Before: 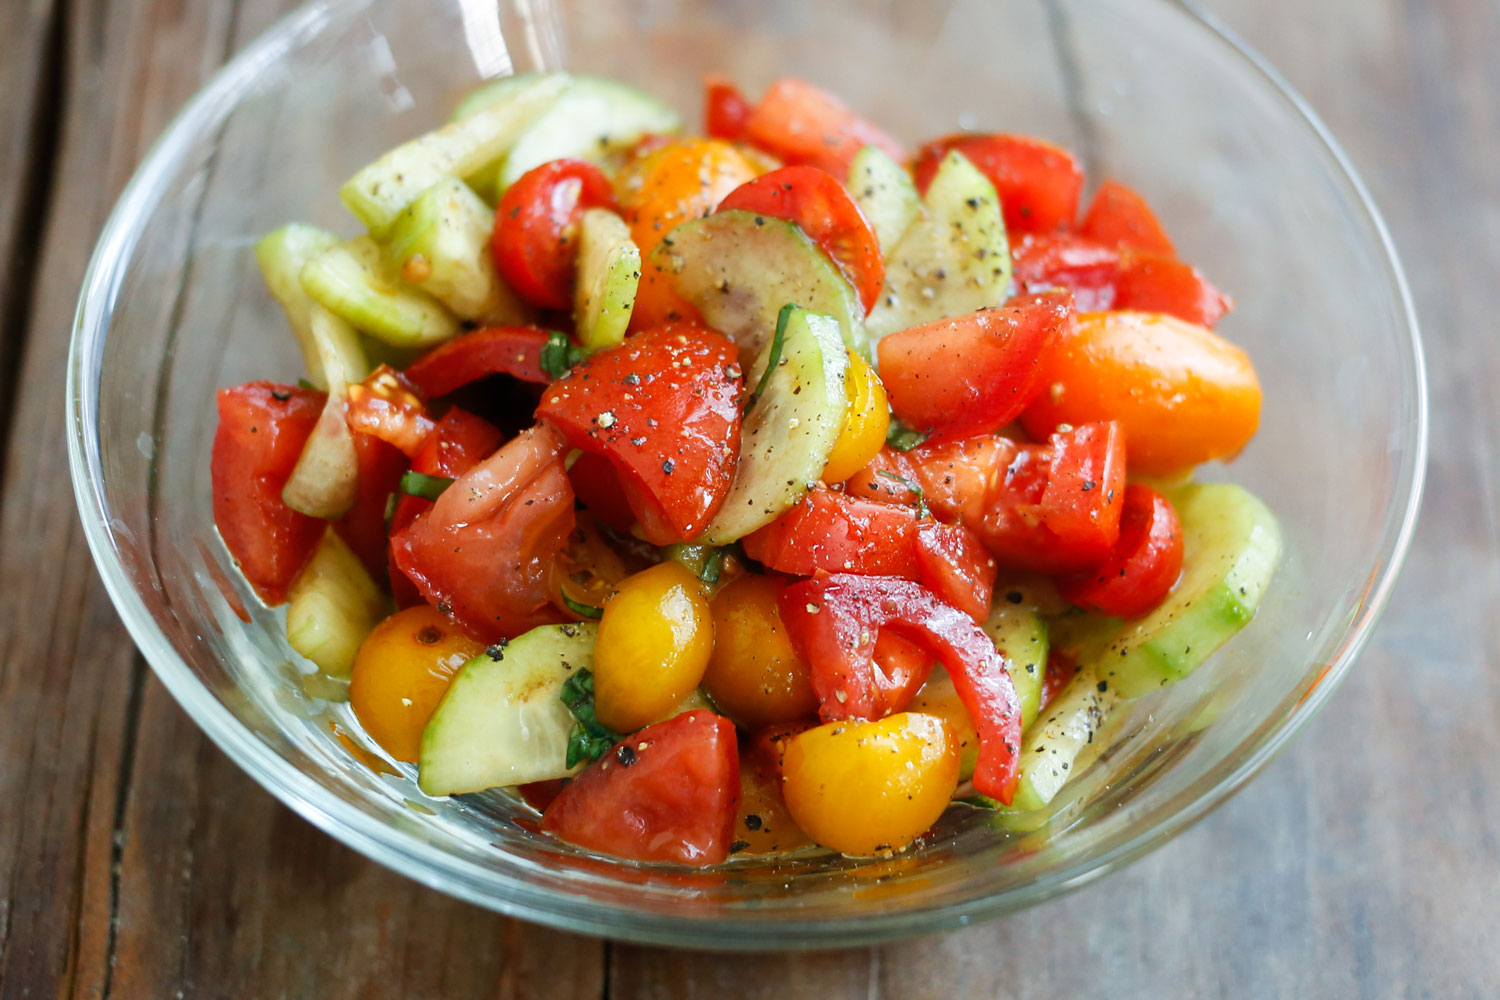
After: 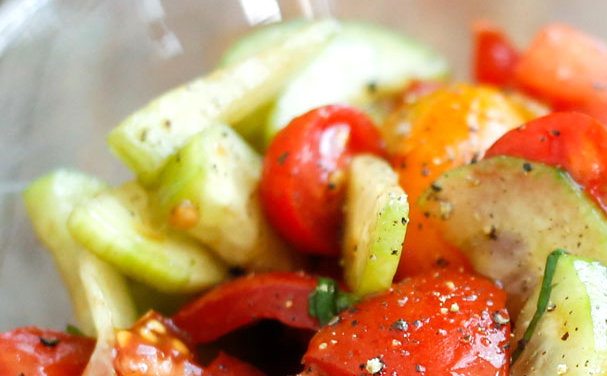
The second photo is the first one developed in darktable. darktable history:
exposure: exposure 0.203 EV, compensate highlight preservation false
crop: left 15.512%, top 5.438%, right 44%, bottom 56.94%
